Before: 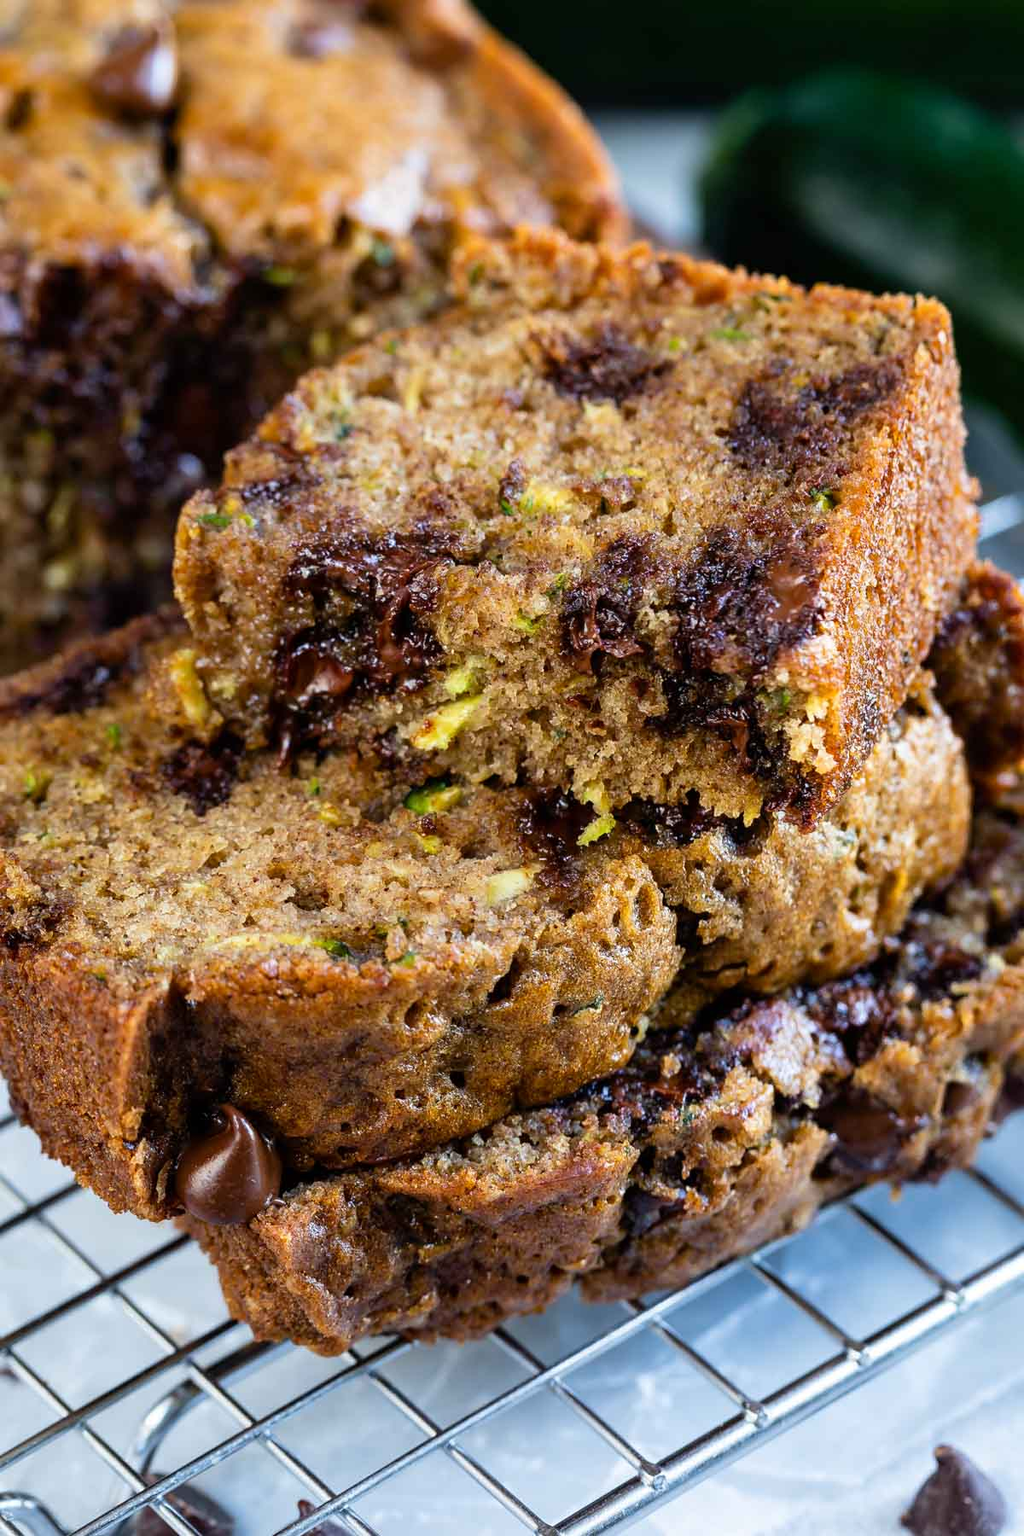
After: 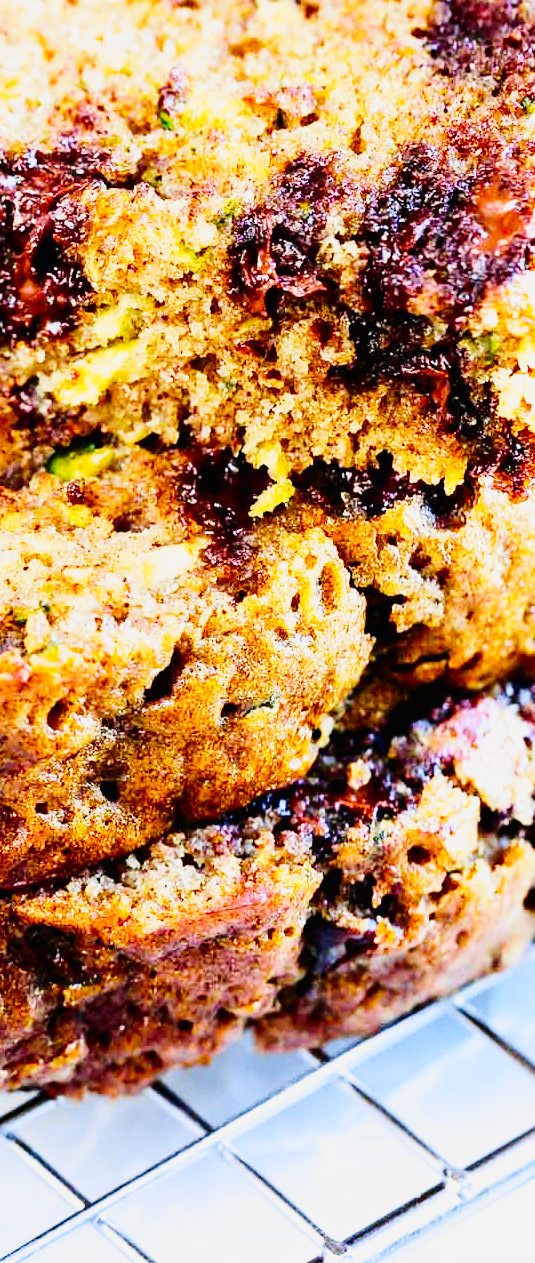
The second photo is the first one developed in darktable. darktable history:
tone curve: curves: ch0 [(0, 0) (0.087, 0.054) (0.281, 0.245) (0.506, 0.526) (0.8, 0.824) (0.994, 0.955)]; ch1 [(0, 0) (0.27, 0.195) (0.406, 0.435) (0.452, 0.474) (0.495, 0.5) (0.514, 0.508) (0.563, 0.584) (0.654, 0.689) (1, 1)]; ch2 [(0, 0) (0.269, 0.299) (0.459, 0.441) (0.498, 0.499) (0.523, 0.52) (0.551, 0.549) (0.633, 0.625) (0.659, 0.681) (0.718, 0.764) (1, 1)], color space Lab, independent channels, preserve colors none
base curve: curves: ch0 [(0, 0.003) (0.001, 0.002) (0.006, 0.004) (0.02, 0.022) (0.048, 0.086) (0.094, 0.234) (0.162, 0.431) (0.258, 0.629) (0.385, 0.8) (0.548, 0.918) (0.751, 0.988) (1, 1)], preserve colors none
crop: left 35.659%, top 26.347%, right 19.724%, bottom 3.446%
exposure: exposure 0.187 EV, compensate highlight preservation false
